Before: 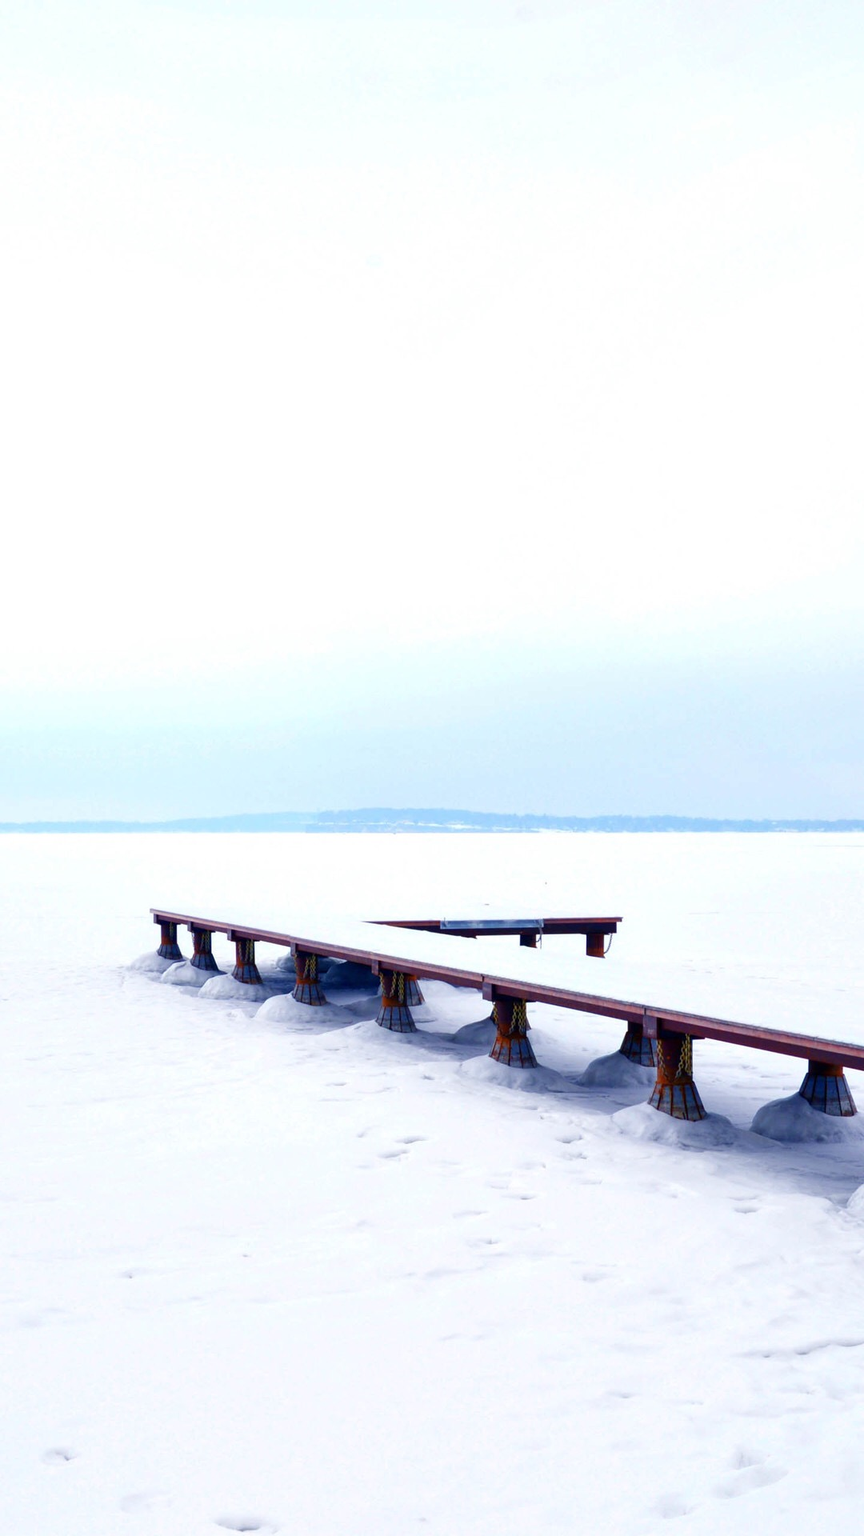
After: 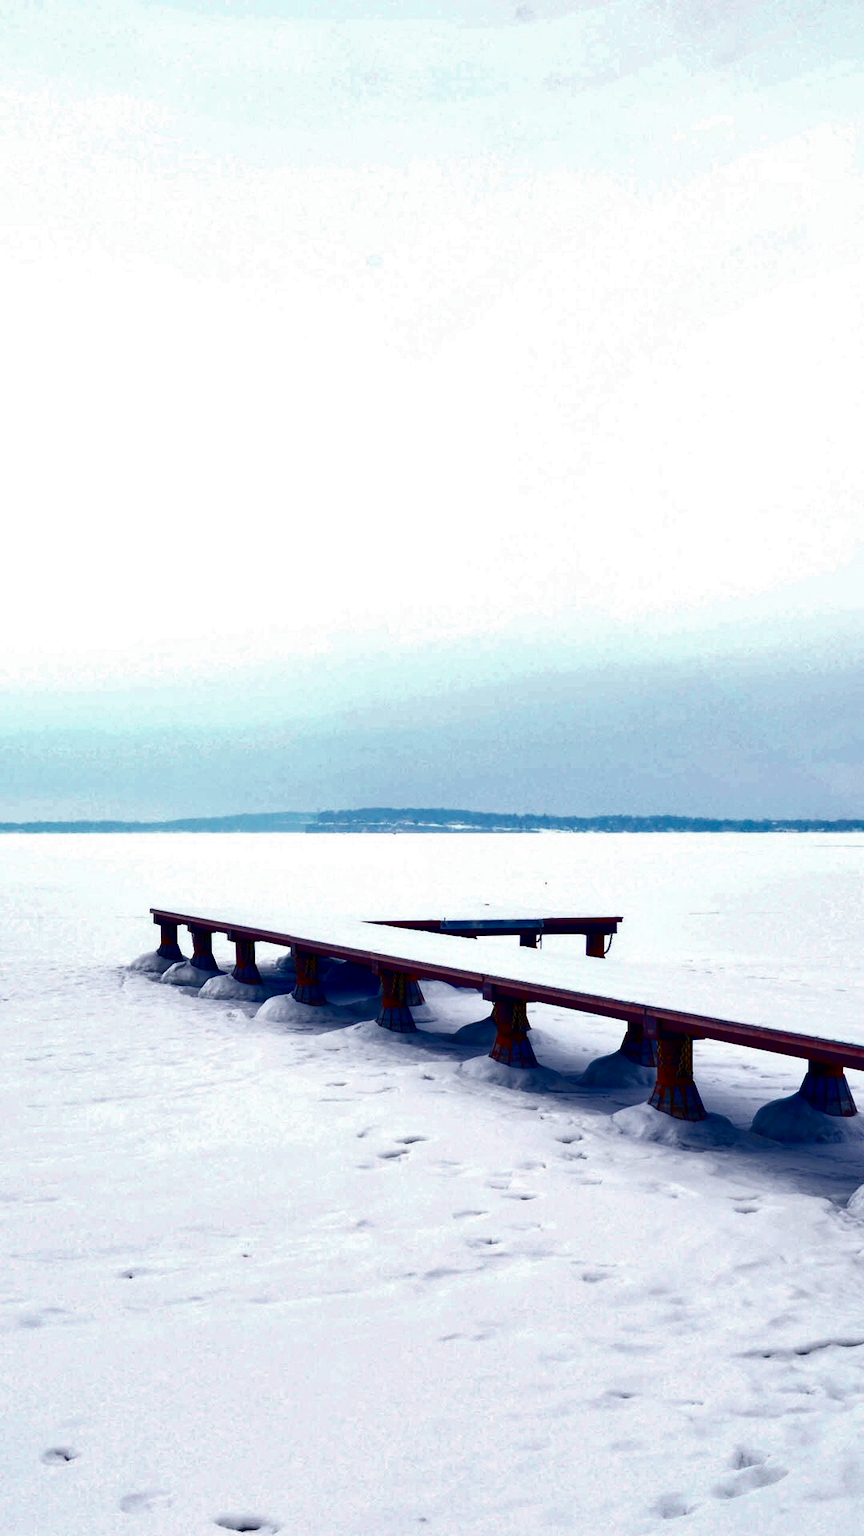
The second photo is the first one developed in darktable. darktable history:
contrast brightness saturation: contrast 0.09, brightness -0.59, saturation 0.17
shadows and highlights: low approximation 0.01, soften with gaussian
